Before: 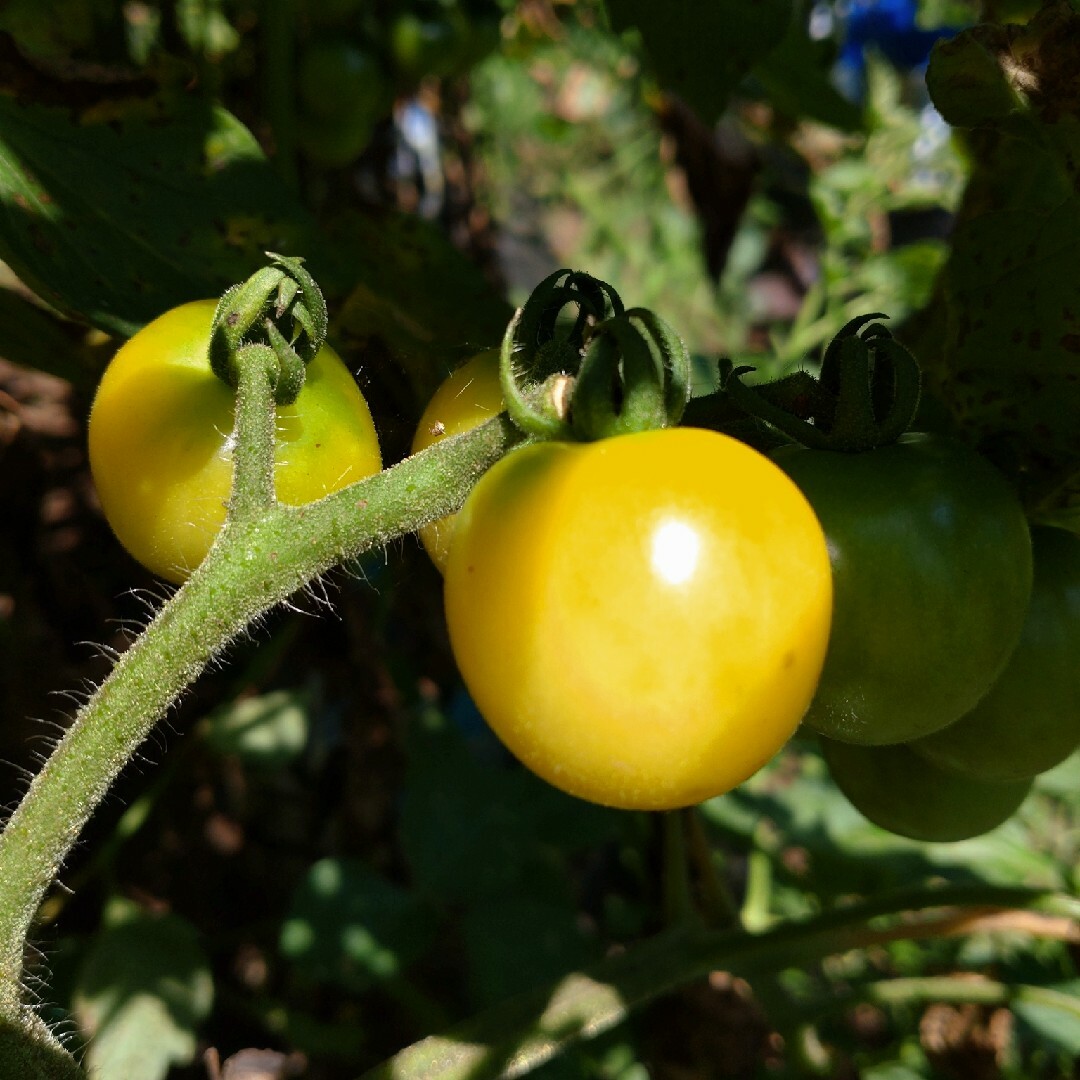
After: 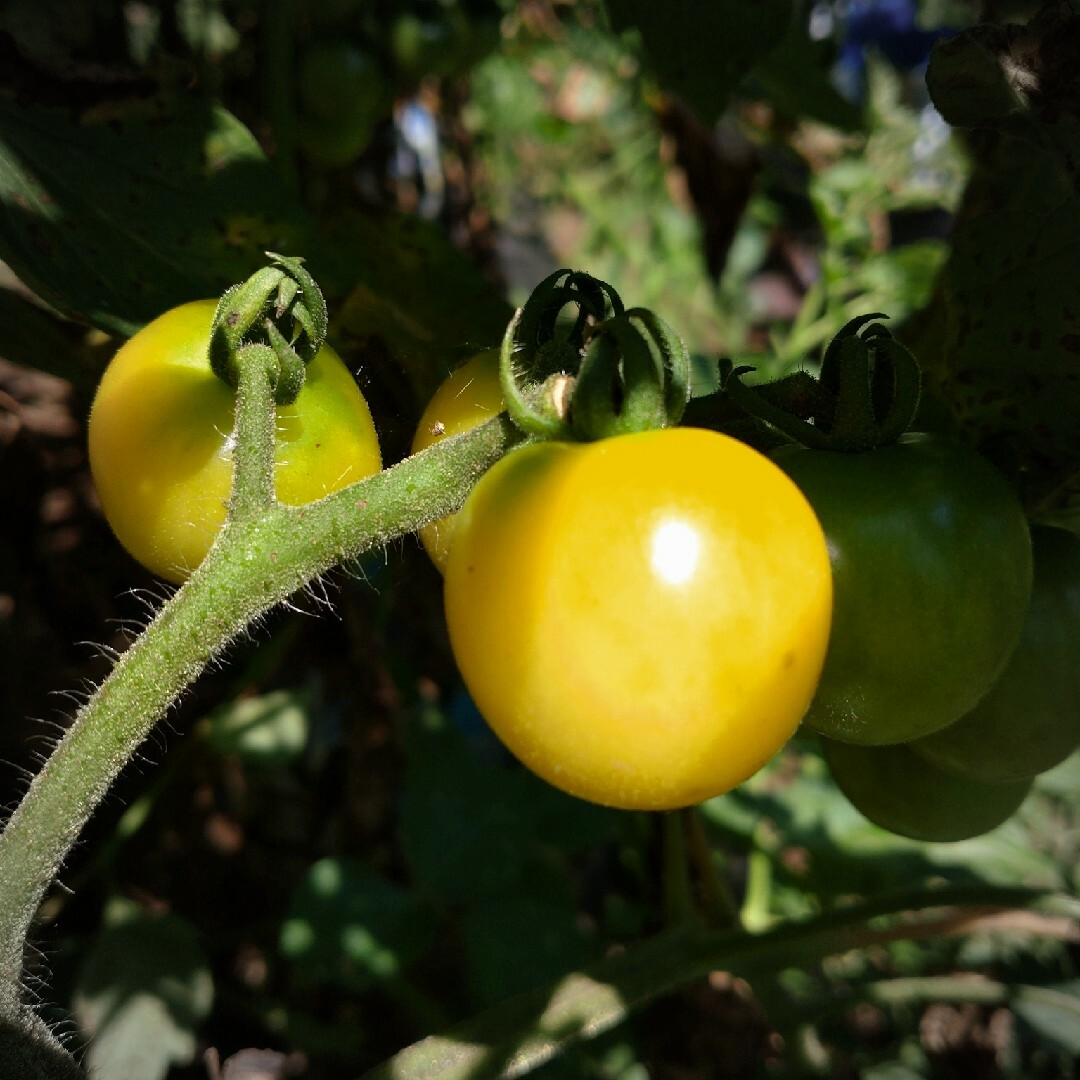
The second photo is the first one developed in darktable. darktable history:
levels: white 99.92%
vignetting: on, module defaults
